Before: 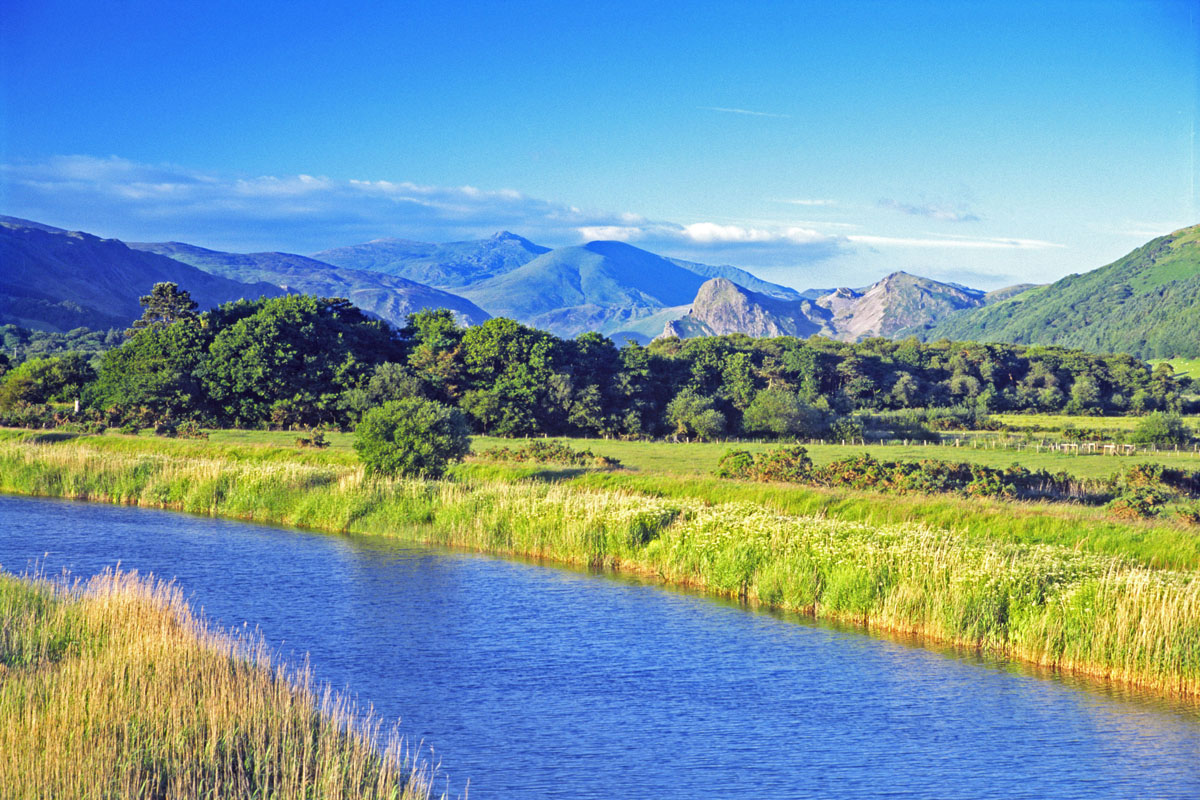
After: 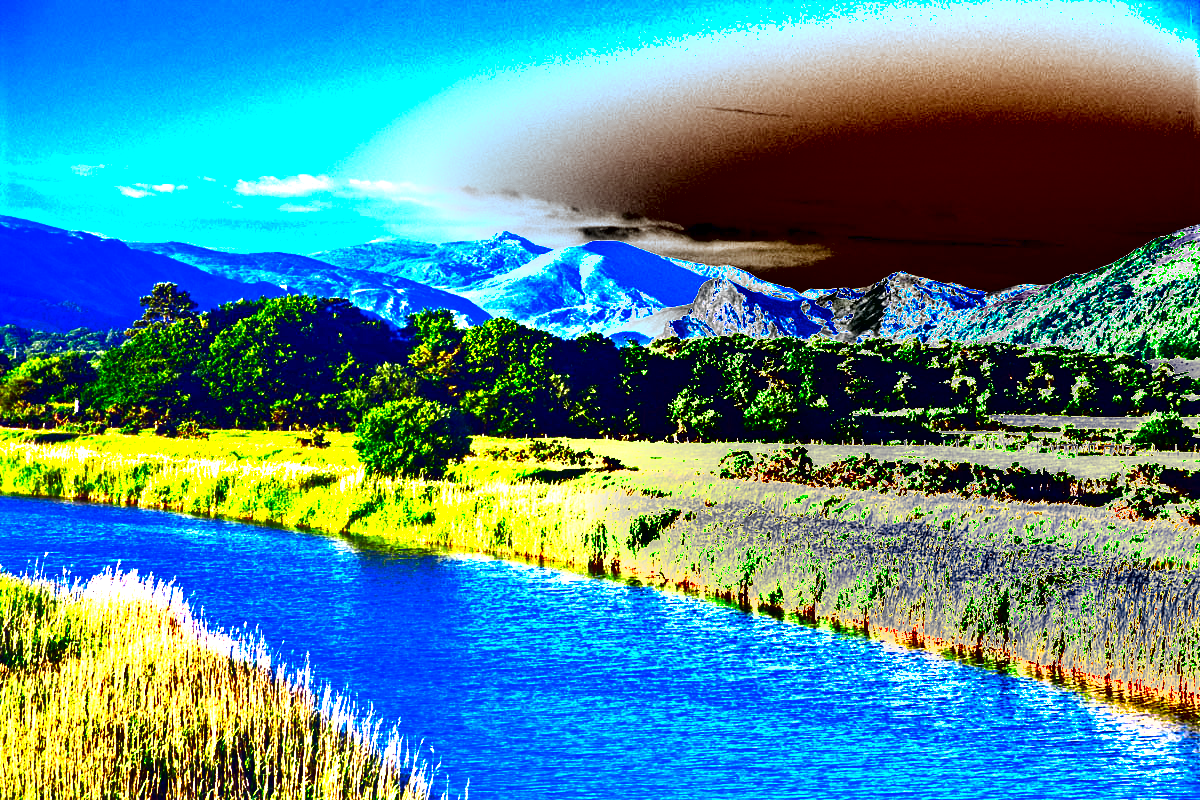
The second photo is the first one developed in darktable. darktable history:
tone equalizer: -8 EV -0.75 EV, -7 EV -0.7 EV, -6 EV -0.6 EV, -5 EV -0.4 EV, -3 EV 0.4 EV, -2 EV 0.6 EV, -1 EV 0.7 EV, +0 EV 0.75 EV, edges refinement/feathering 500, mask exposure compensation -1.57 EV, preserve details no
exposure: exposure 0.943 EV, compensate highlight preservation false
color balance rgb: global vibrance 20%
shadows and highlights: radius 133.83, soften with gaussian
local contrast: mode bilateral grid, contrast 100, coarseness 100, detail 91%, midtone range 0.2
contrast brightness saturation: brightness -1, saturation 1
